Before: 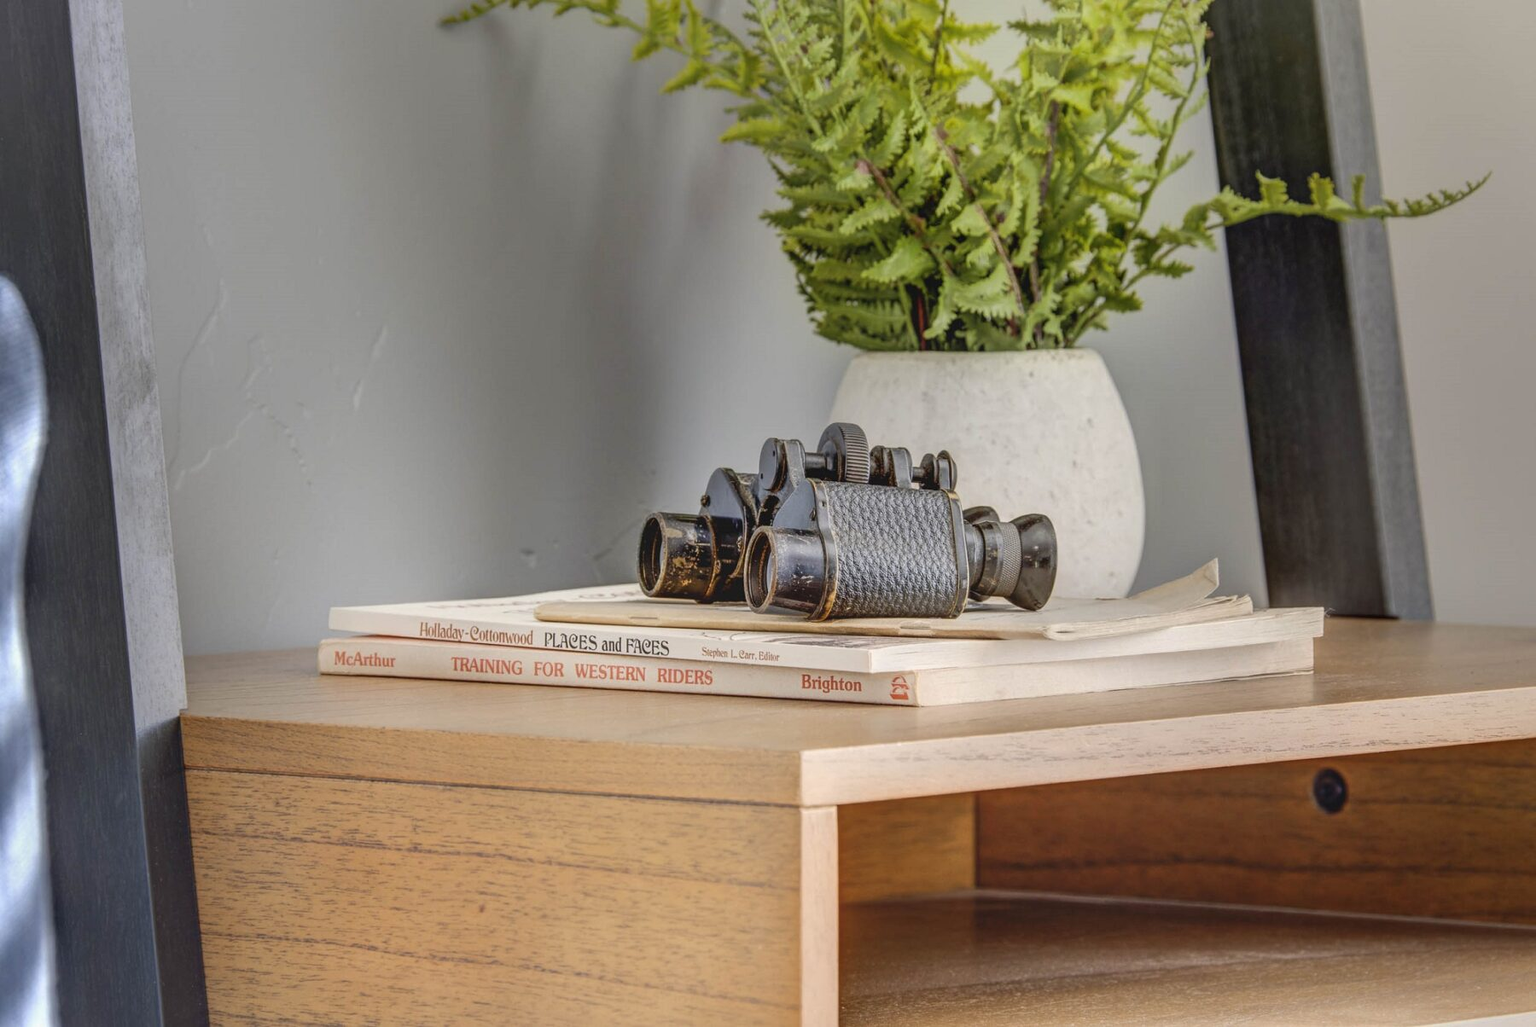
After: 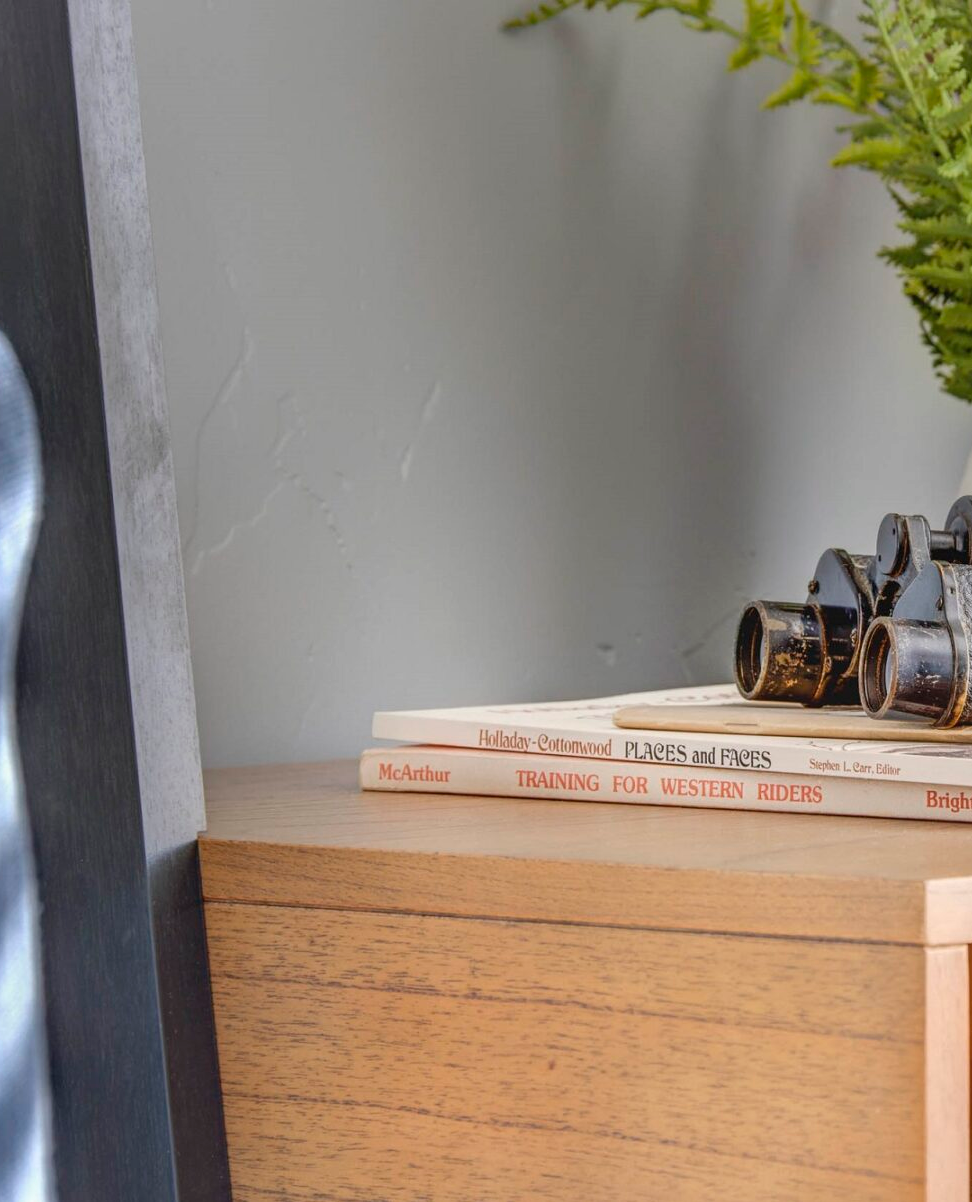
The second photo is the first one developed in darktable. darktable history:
crop: left 0.756%, right 45.193%, bottom 0.091%
